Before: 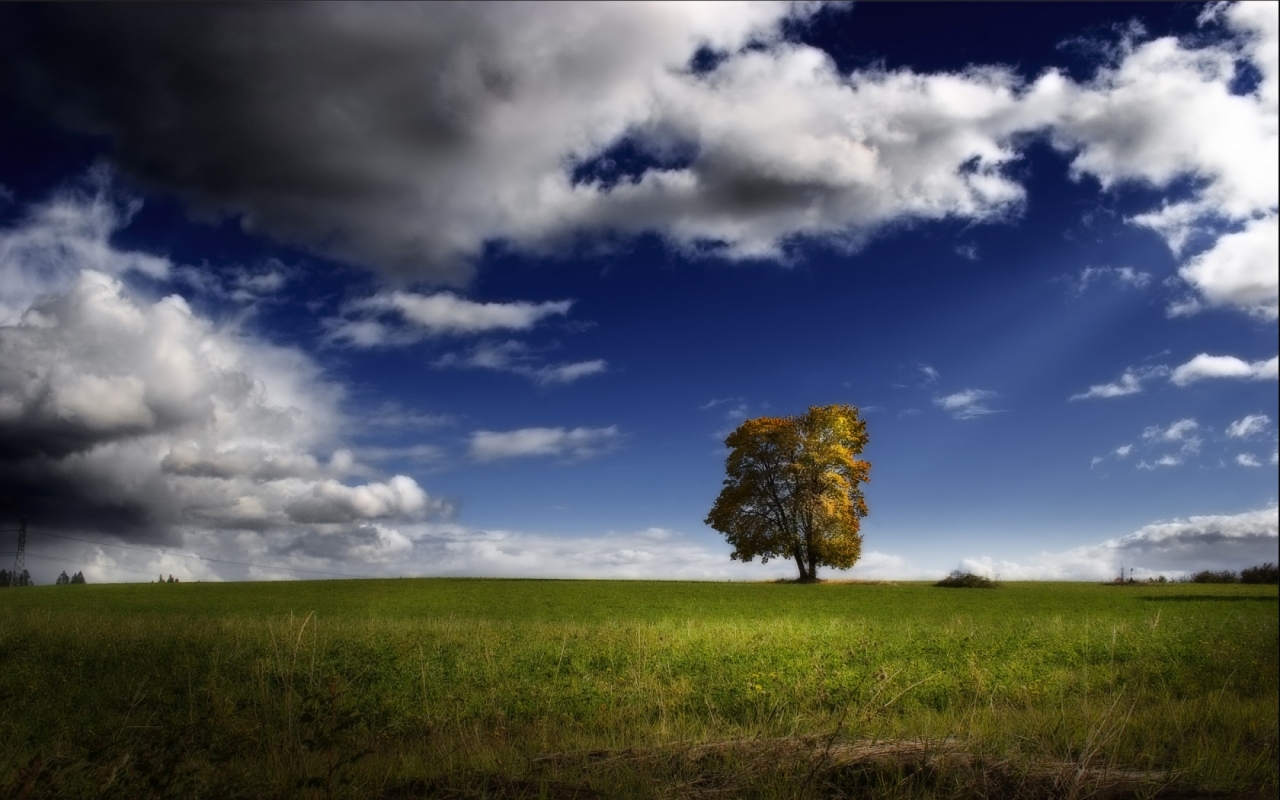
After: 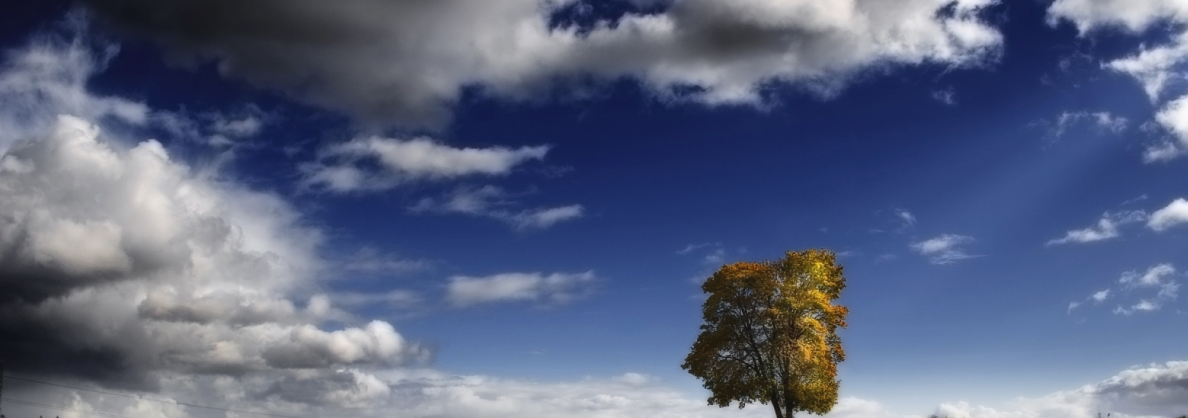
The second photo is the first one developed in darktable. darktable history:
exposure: black level correction -0.003, exposure 0.041 EV, compensate highlight preservation false
crop: left 1.834%, top 19.375%, right 5.311%, bottom 28.327%
